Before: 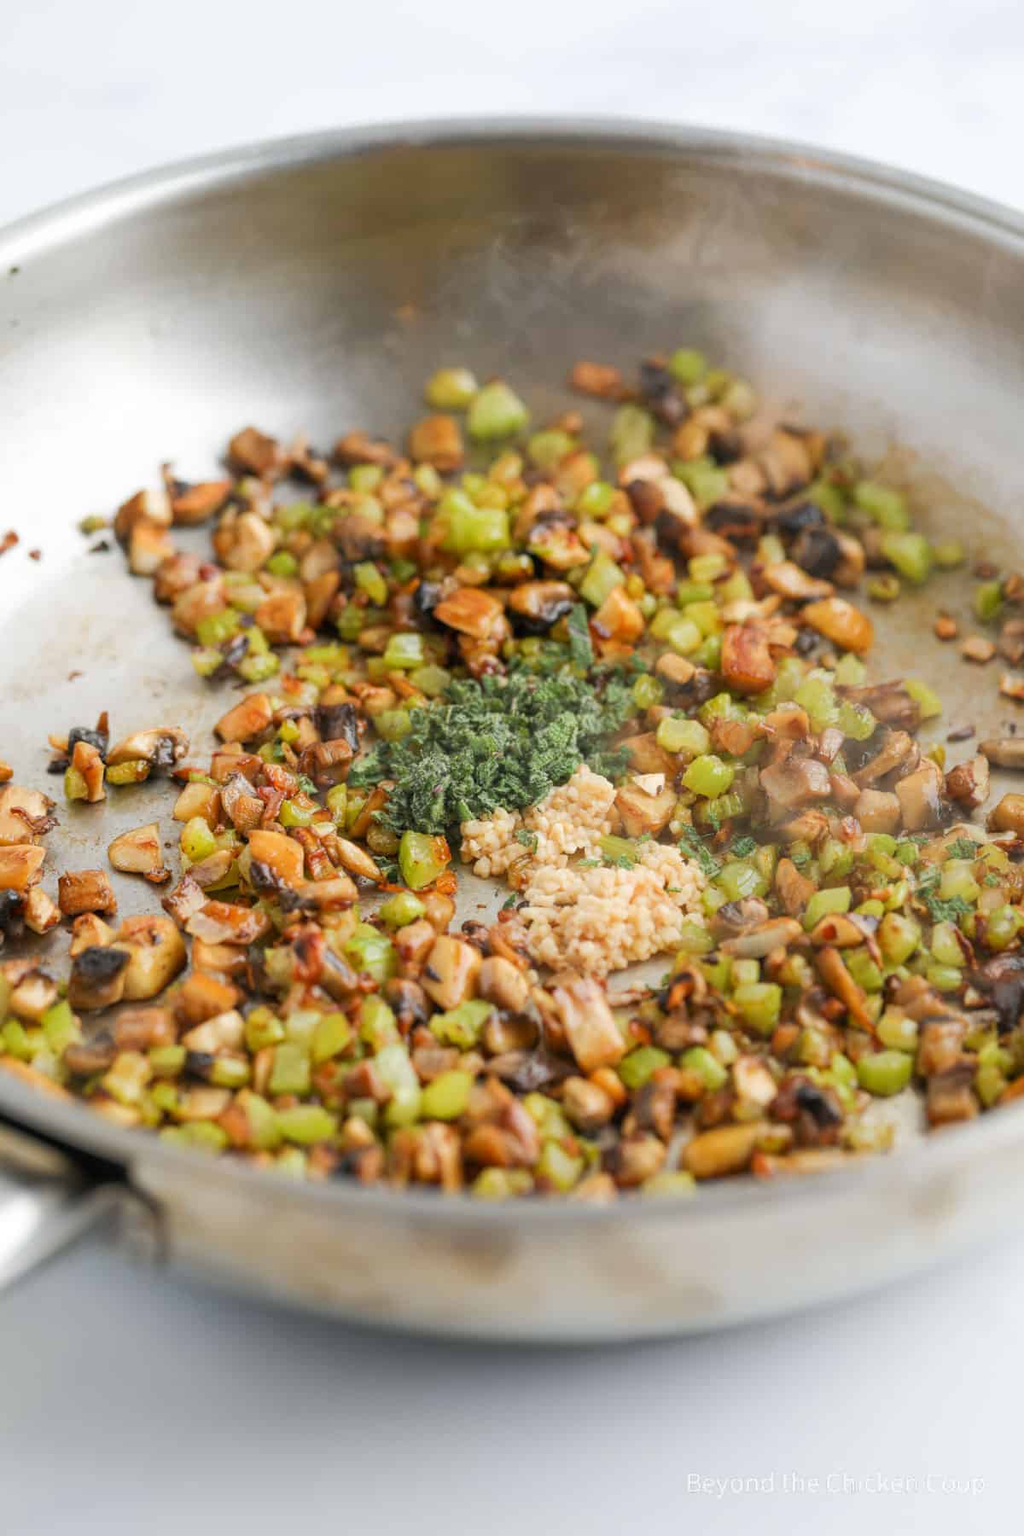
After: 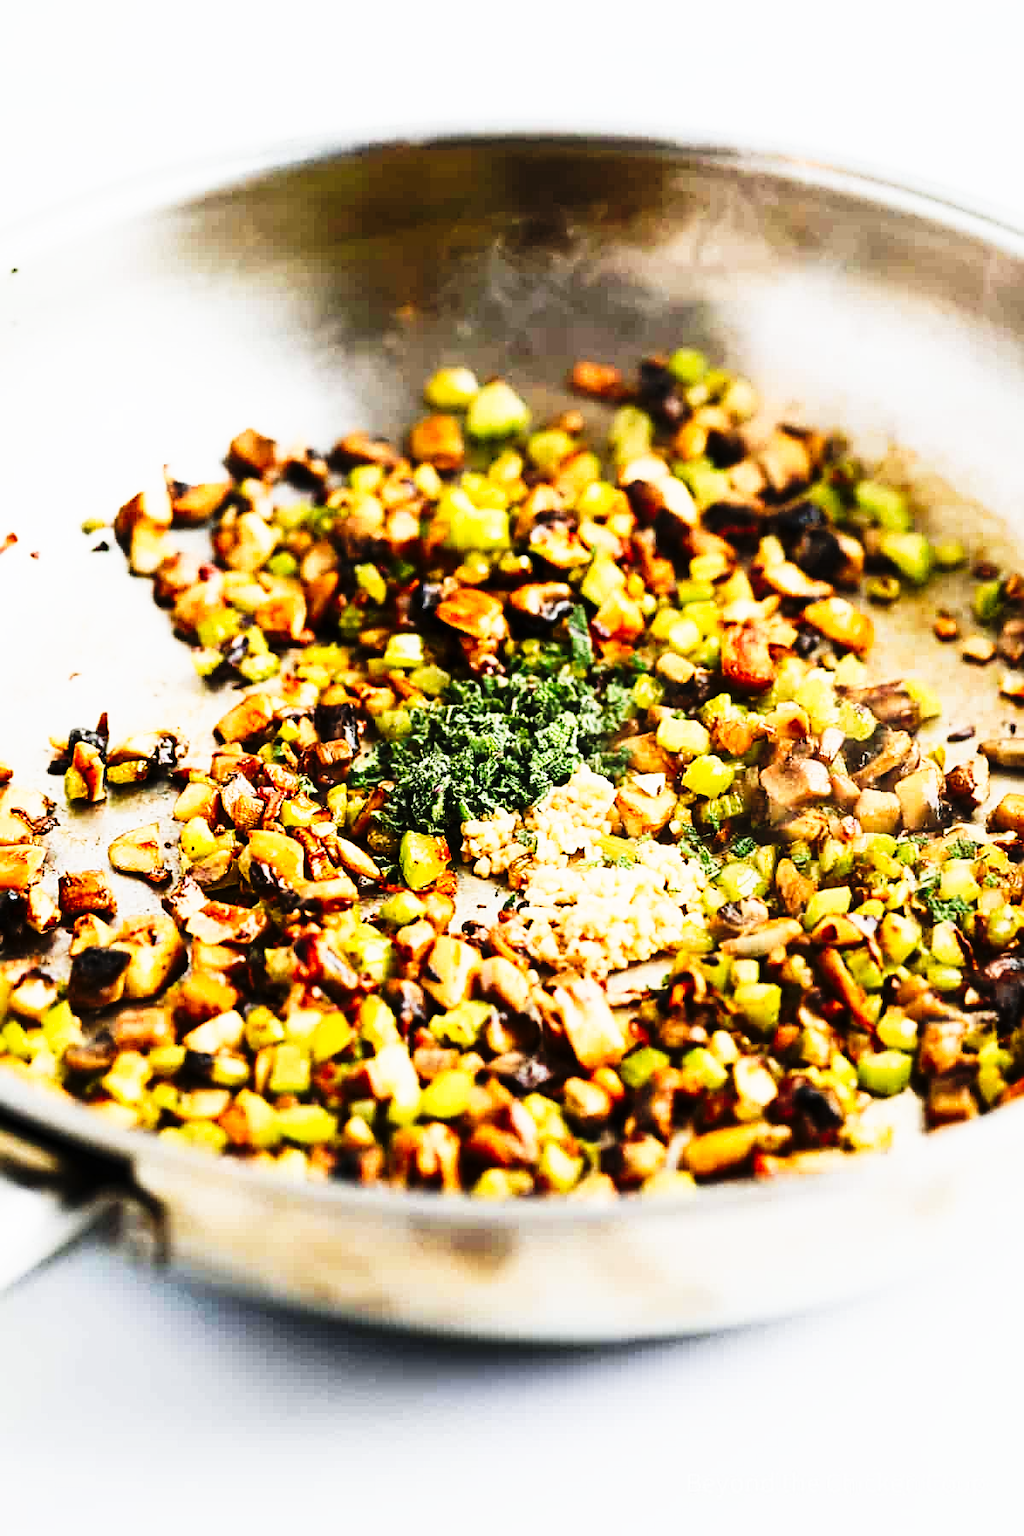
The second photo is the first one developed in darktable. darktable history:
filmic rgb: black relative exposure -15 EV, white relative exposure 3 EV, threshold 6 EV, target black luminance 0%, hardness 9.27, latitude 99%, contrast 0.912, shadows ↔ highlights balance 0.505%, add noise in highlights 0, color science v3 (2019), use custom middle-gray values true, iterations of high-quality reconstruction 0, contrast in highlights soft, enable highlight reconstruction true
sharpen: radius 2.767
contrast brightness saturation: contrast 0.28
exposure: exposure -0.048 EV, compensate highlight preservation false
tone curve: curves: ch0 [(0, 0) (0.003, 0.005) (0.011, 0.008) (0.025, 0.013) (0.044, 0.017) (0.069, 0.022) (0.1, 0.029) (0.136, 0.038) (0.177, 0.053) (0.224, 0.081) (0.277, 0.128) (0.335, 0.214) (0.399, 0.343) (0.468, 0.478) (0.543, 0.641) (0.623, 0.798) (0.709, 0.911) (0.801, 0.971) (0.898, 0.99) (1, 1)], preserve colors none
